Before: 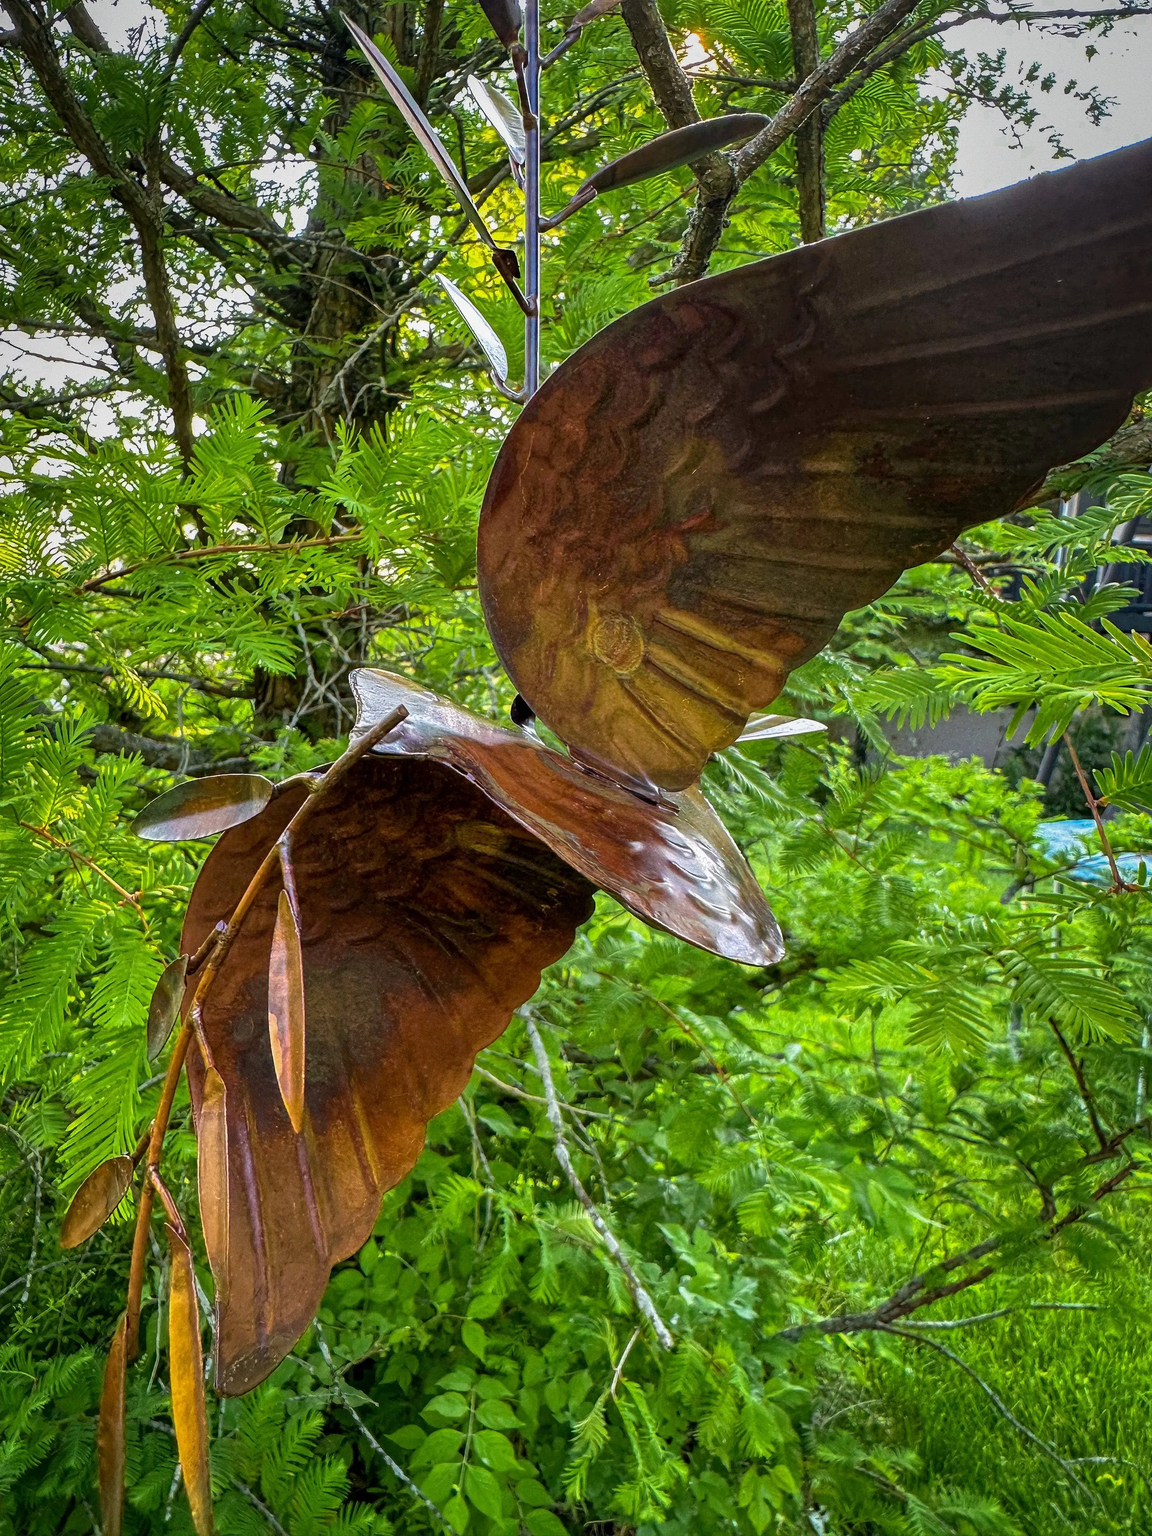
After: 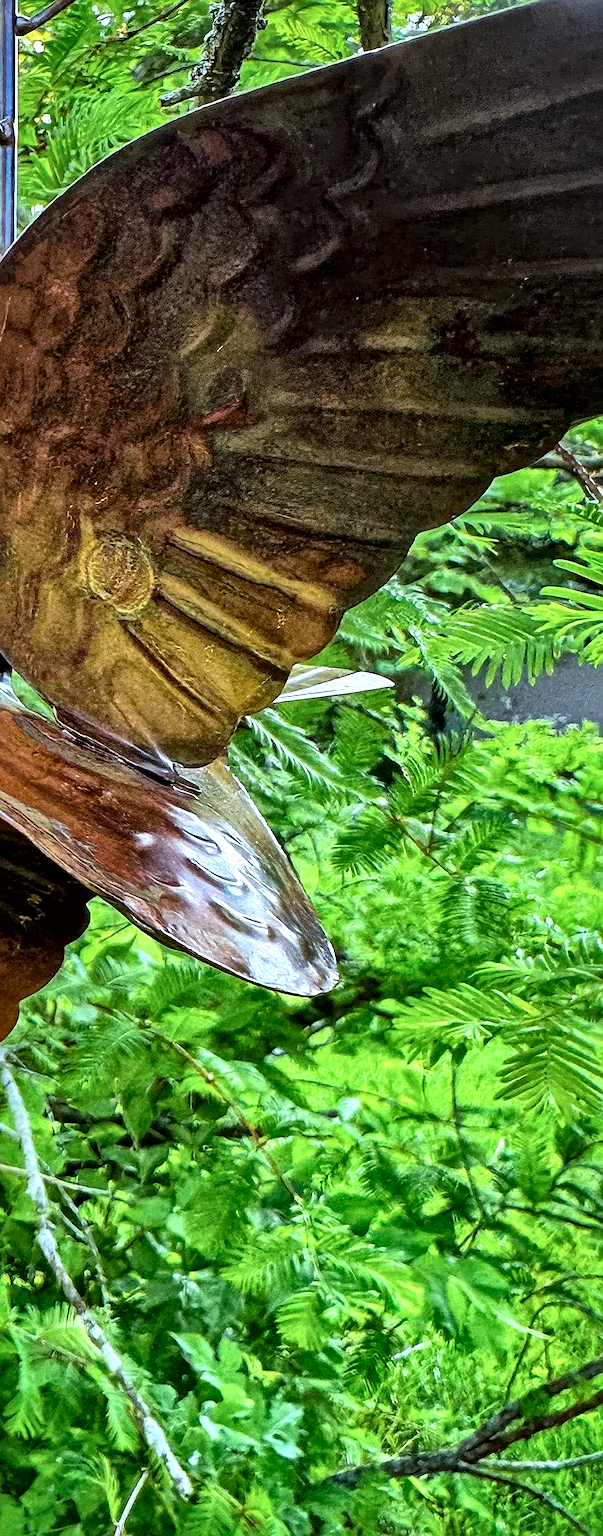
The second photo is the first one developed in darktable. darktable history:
tone curve: curves: ch0 [(0, 0) (0.004, 0.001) (0.133, 0.112) (0.325, 0.362) (0.832, 0.893) (1, 1)], color space Lab, linked channels, preserve colors none
crop: left 45.721%, top 13.393%, right 14.118%, bottom 10.01%
color calibration: illuminant F (fluorescent), F source F9 (Cool White Deluxe 4150 K) – high CRI, x 0.374, y 0.373, temperature 4158.34 K
sharpen: on, module defaults
local contrast: mode bilateral grid, contrast 70, coarseness 75, detail 180%, midtone range 0.2
